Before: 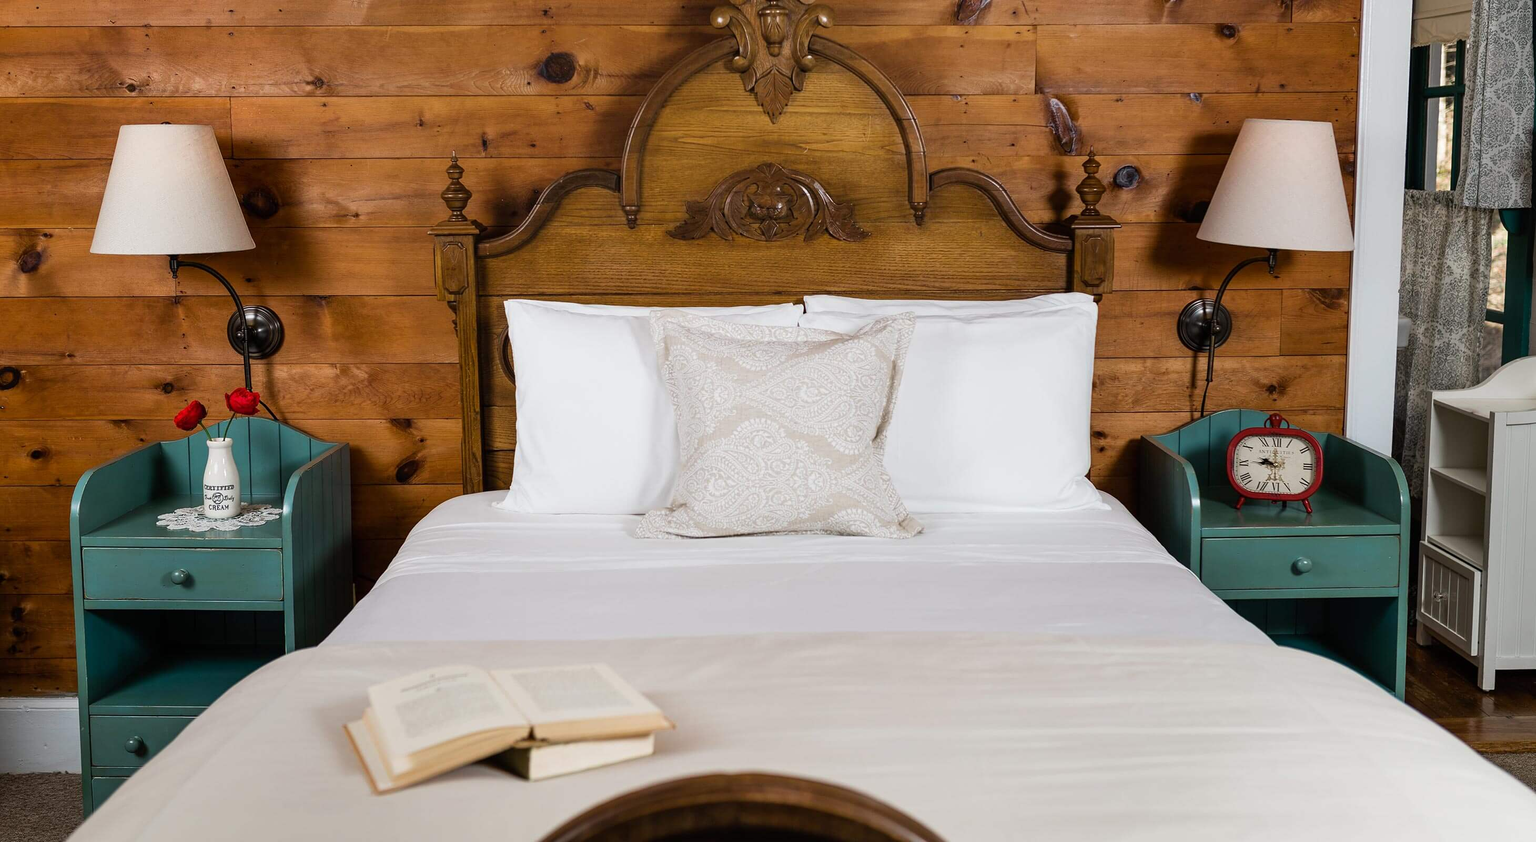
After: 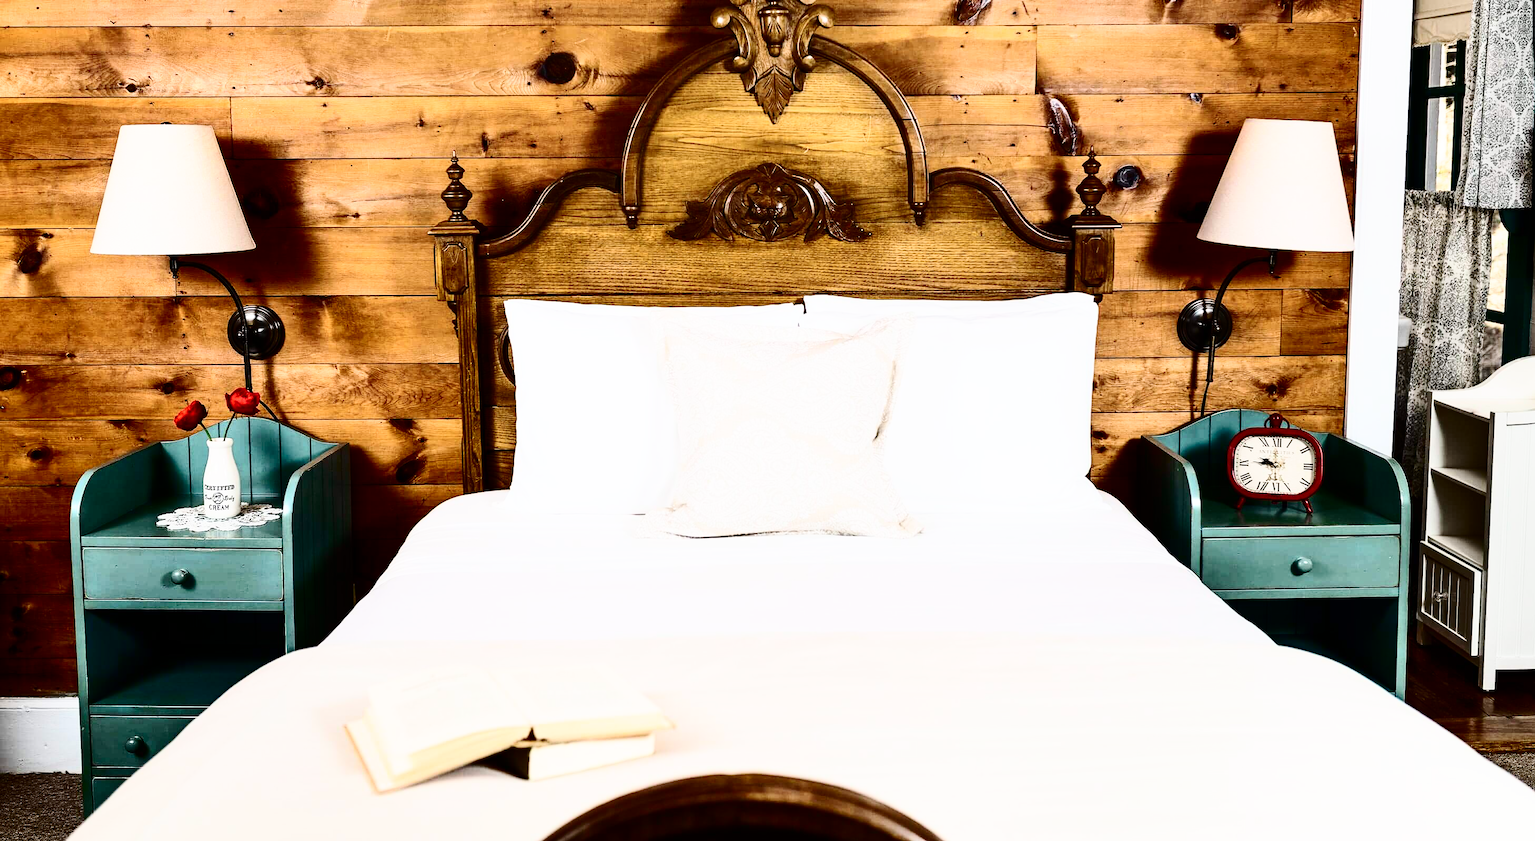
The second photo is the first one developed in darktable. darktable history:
exposure: compensate highlight preservation false
base curve: curves: ch0 [(0, 0) (0.028, 0.03) (0.121, 0.232) (0.46, 0.748) (0.859, 0.968) (1, 1)], preserve colors none
contrast brightness saturation: contrast 0.5, saturation -0.1
white balance: emerald 1
